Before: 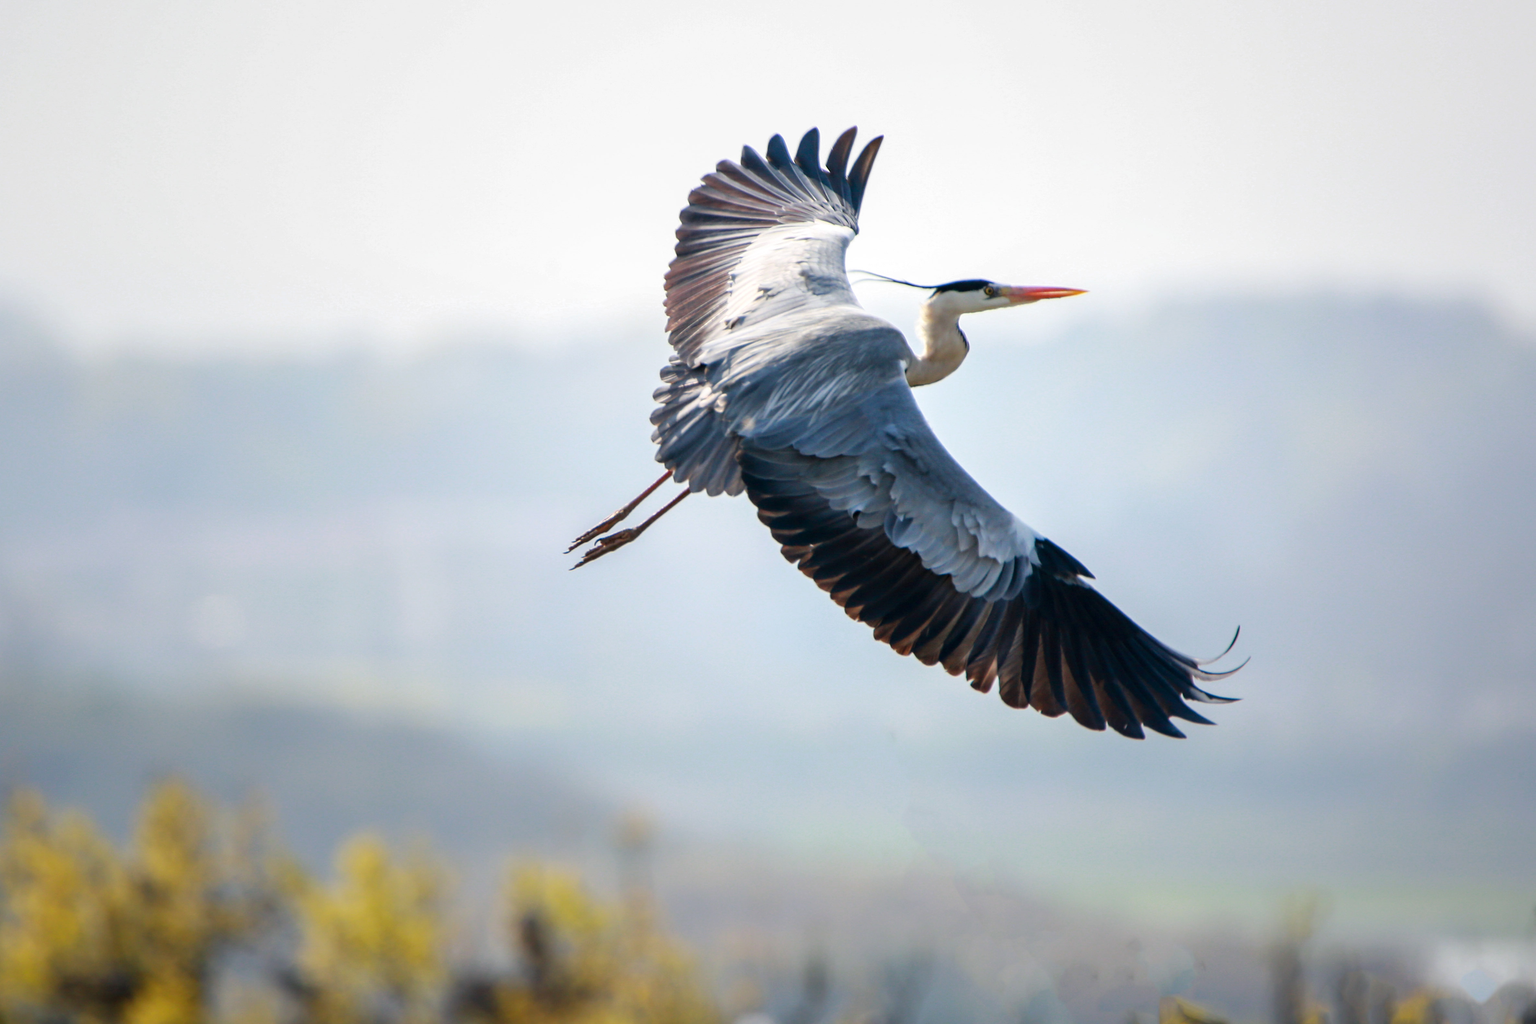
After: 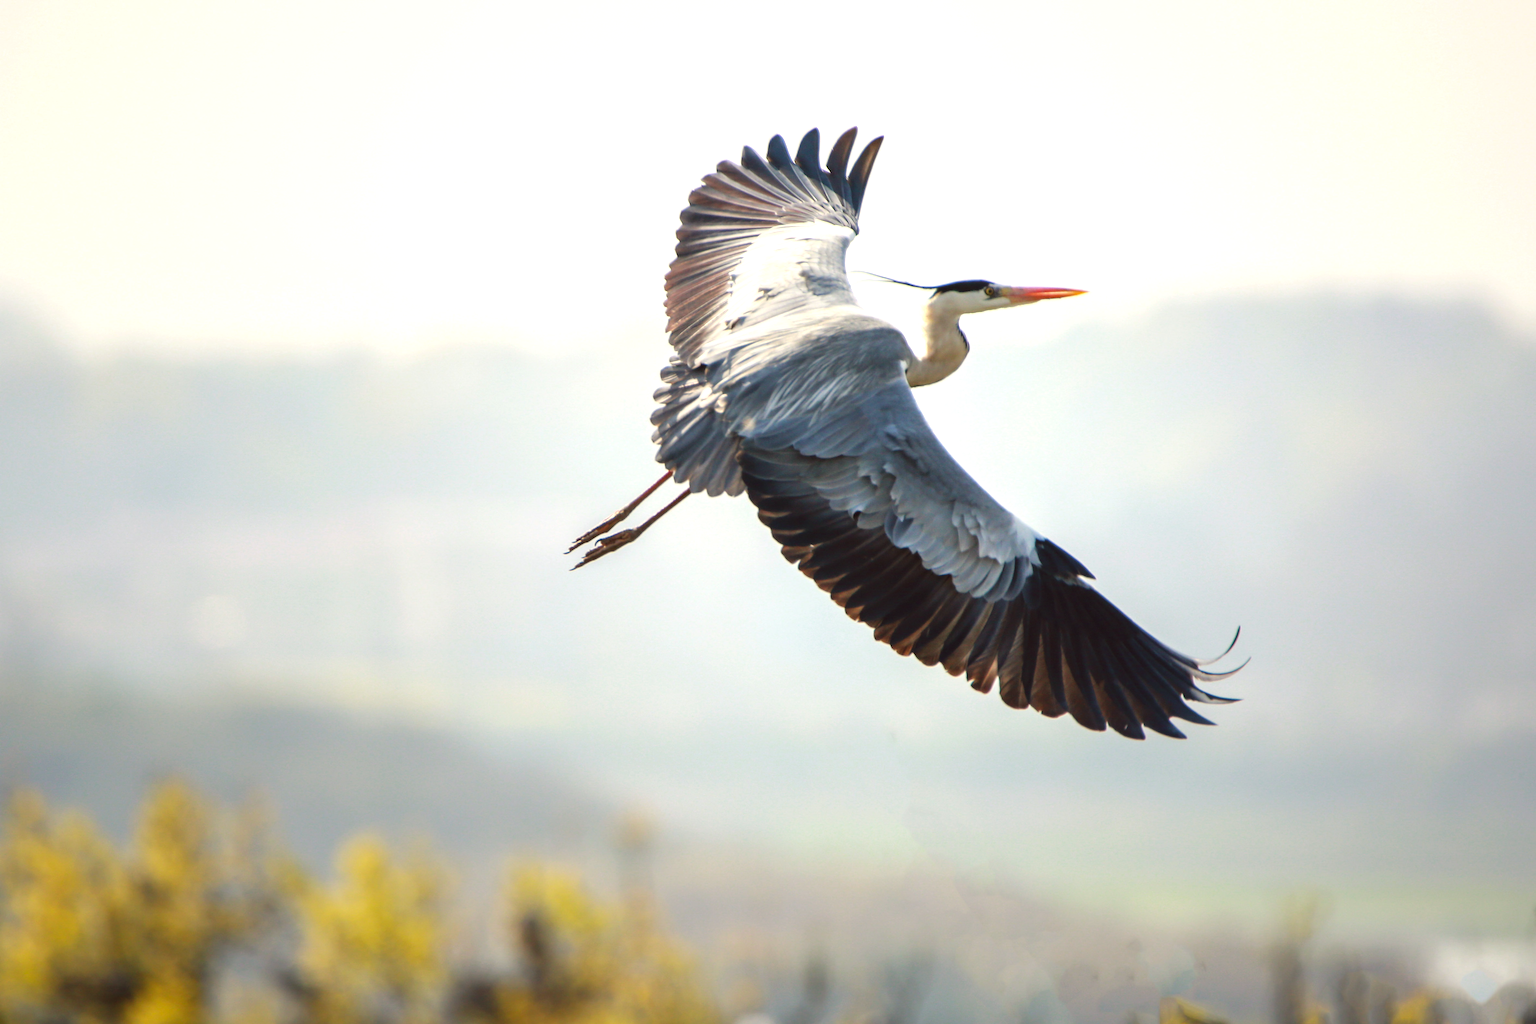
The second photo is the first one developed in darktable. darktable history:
exposure: black level correction 0, exposure 0.5 EV, compensate highlight preservation false
color balance: lift [1.005, 1.002, 0.998, 0.998], gamma [1, 1.021, 1.02, 0.979], gain [0.923, 1.066, 1.056, 0.934]
